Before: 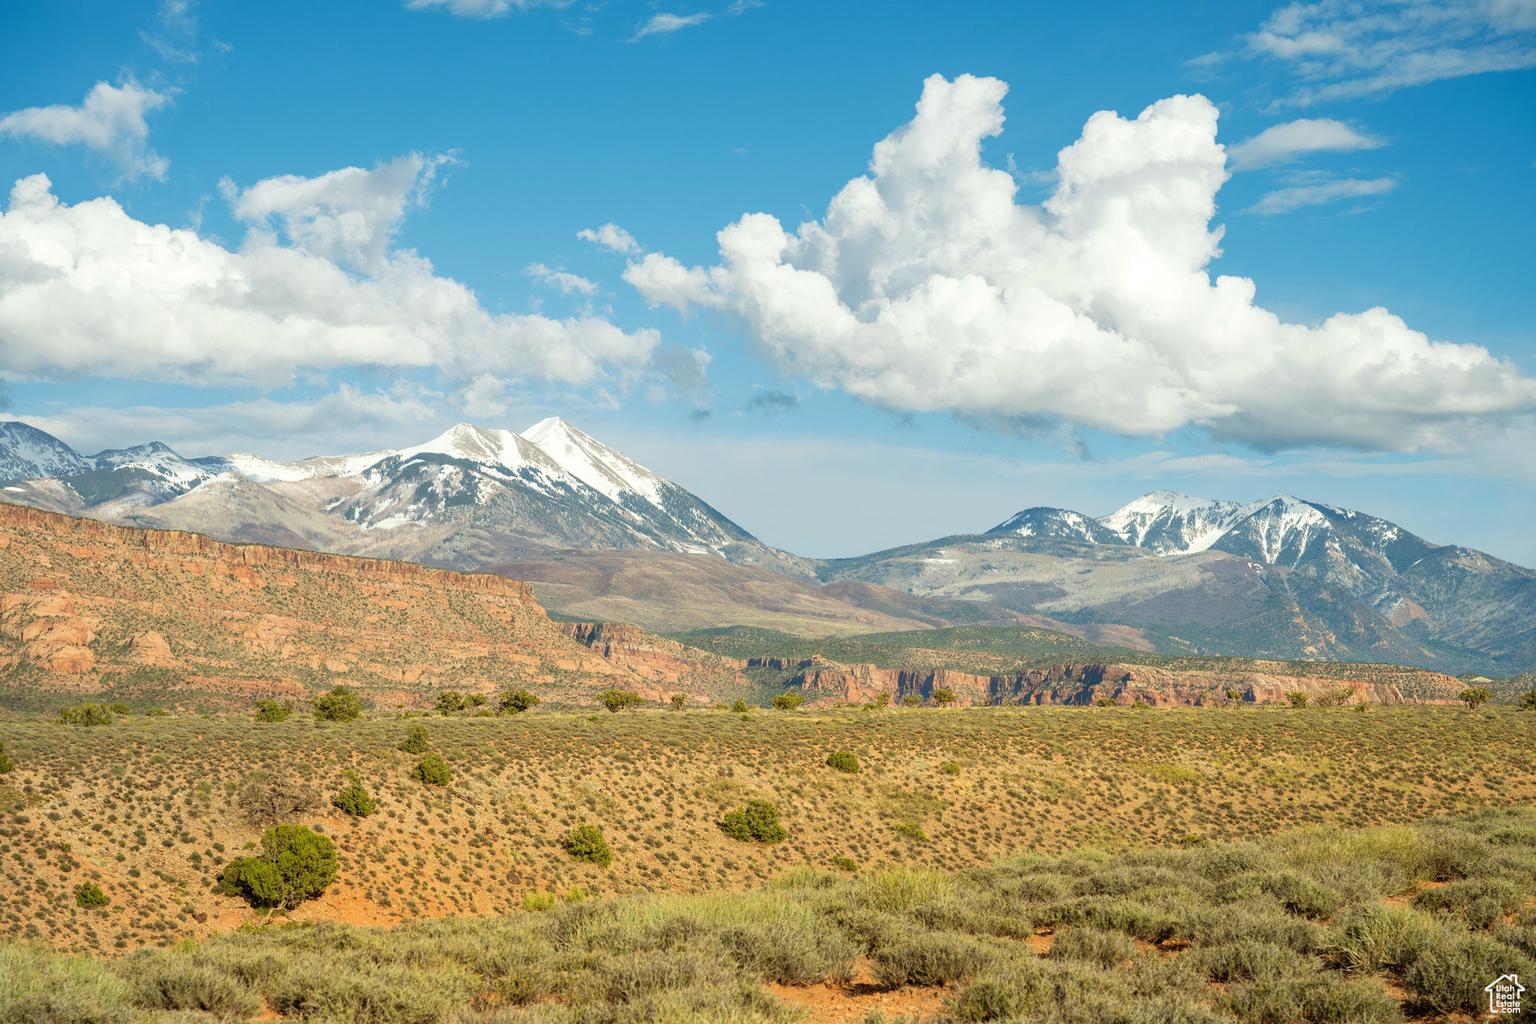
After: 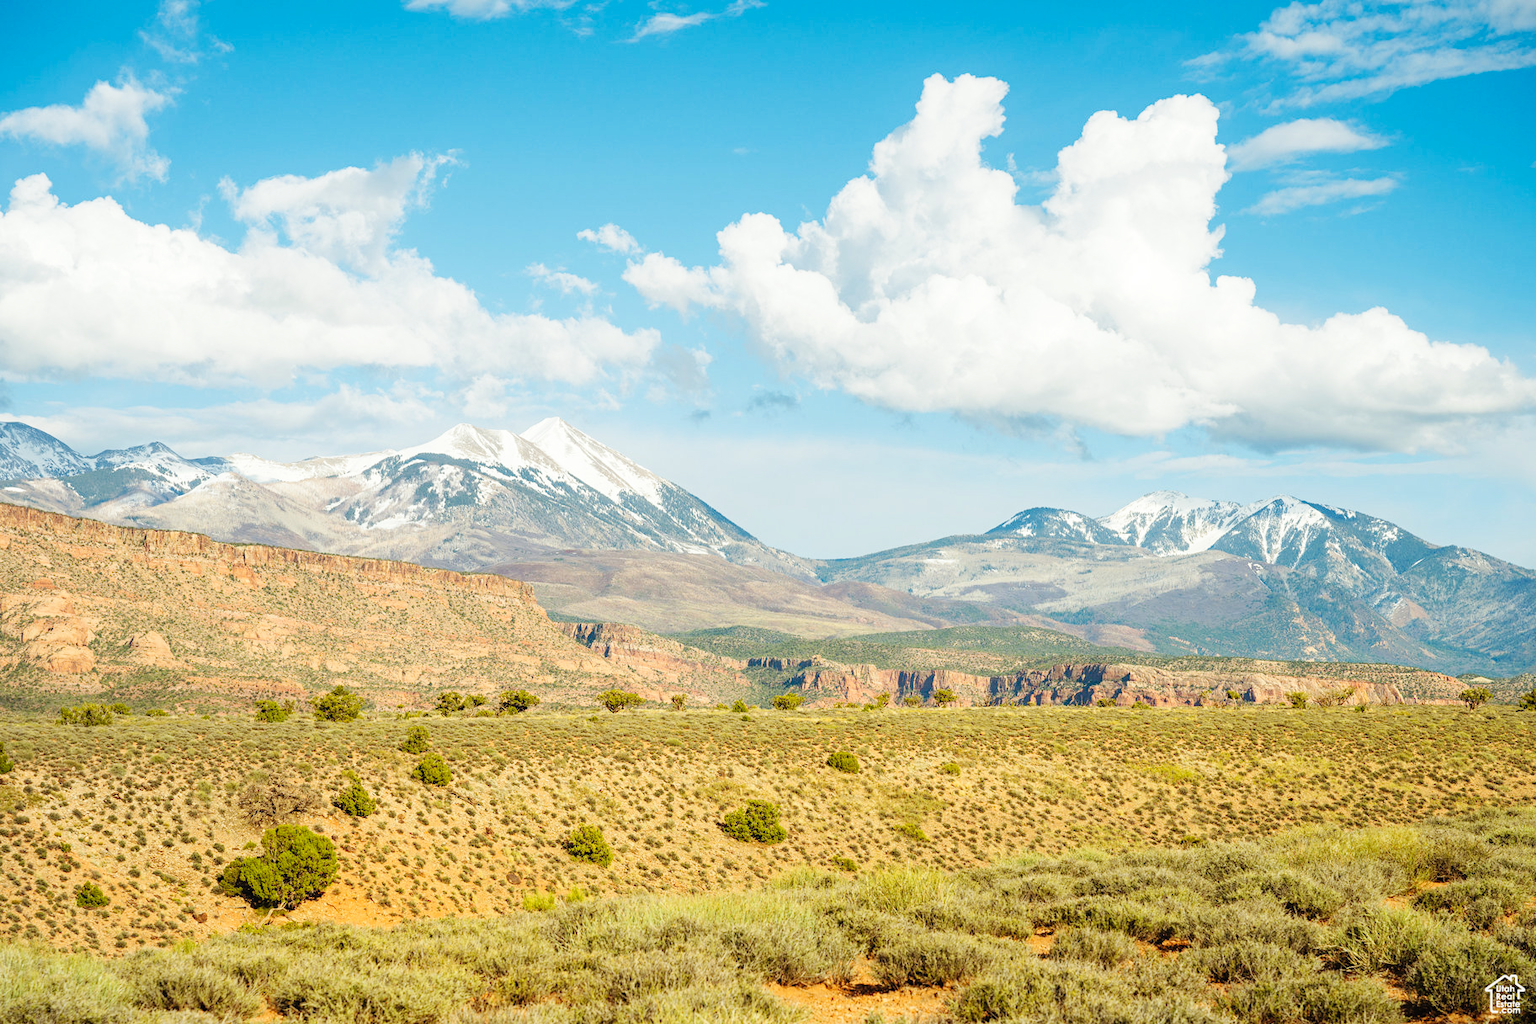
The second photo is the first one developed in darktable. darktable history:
contrast equalizer: y [[0.5, 0.5, 0.472, 0.5, 0.5, 0.5], [0.5 ×6], [0.5 ×6], [0 ×6], [0 ×6]]
base curve: curves: ch0 [(0, 0) (0.032, 0.025) (0.121, 0.166) (0.206, 0.329) (0.605, 0.79) (1, 1)], preserve colors none
